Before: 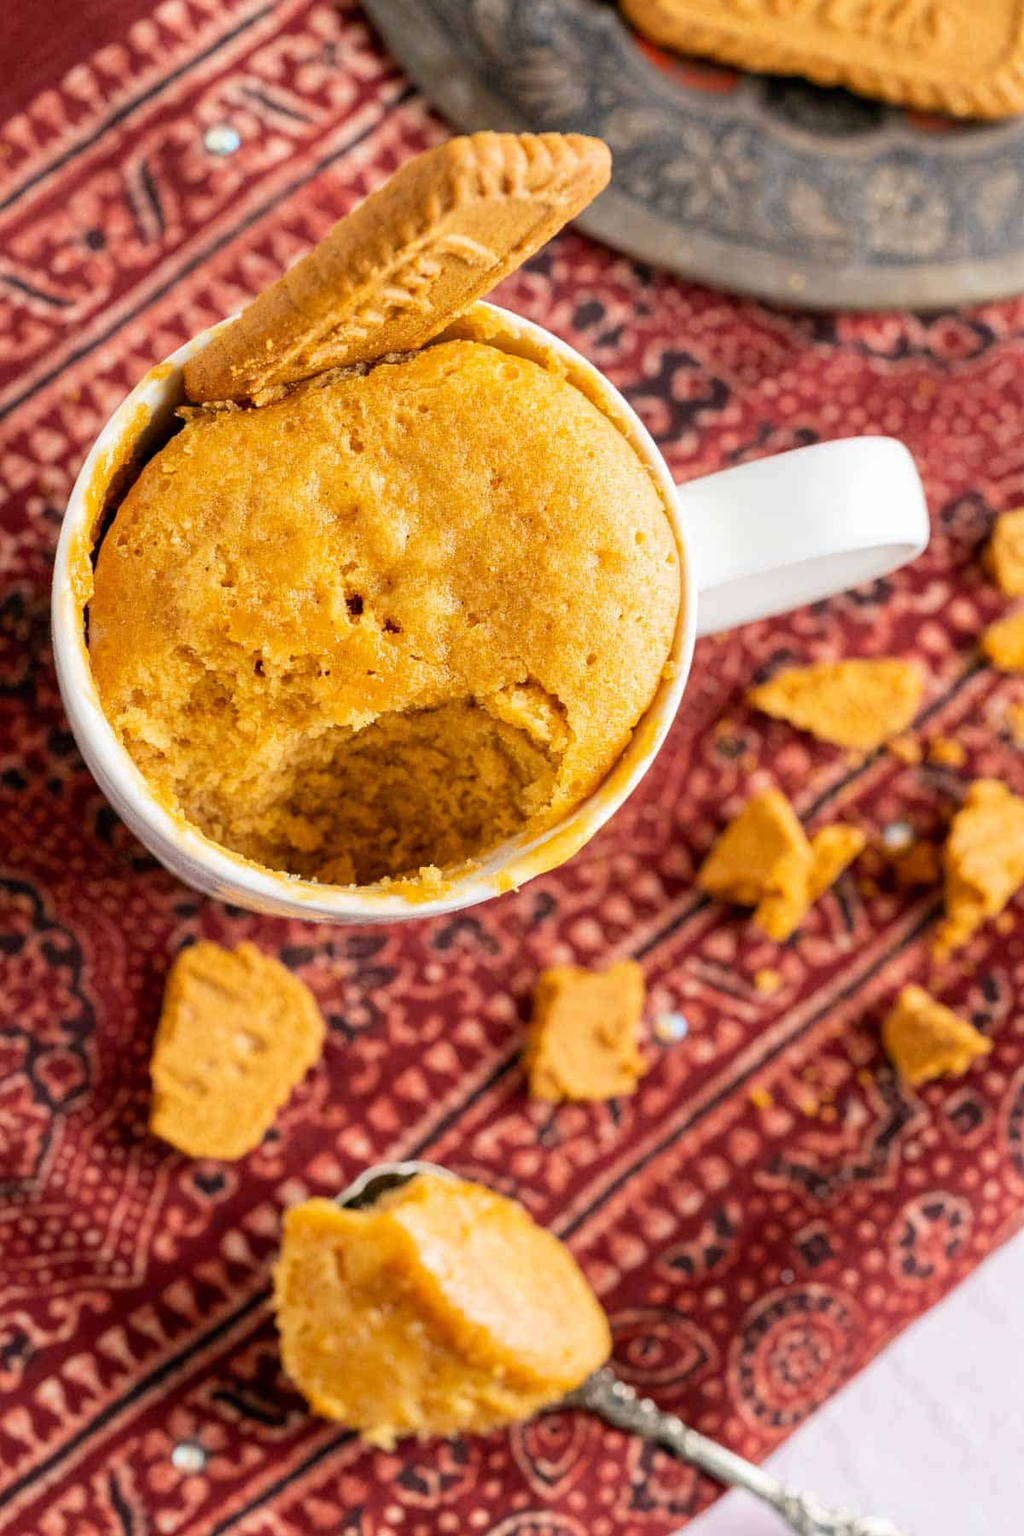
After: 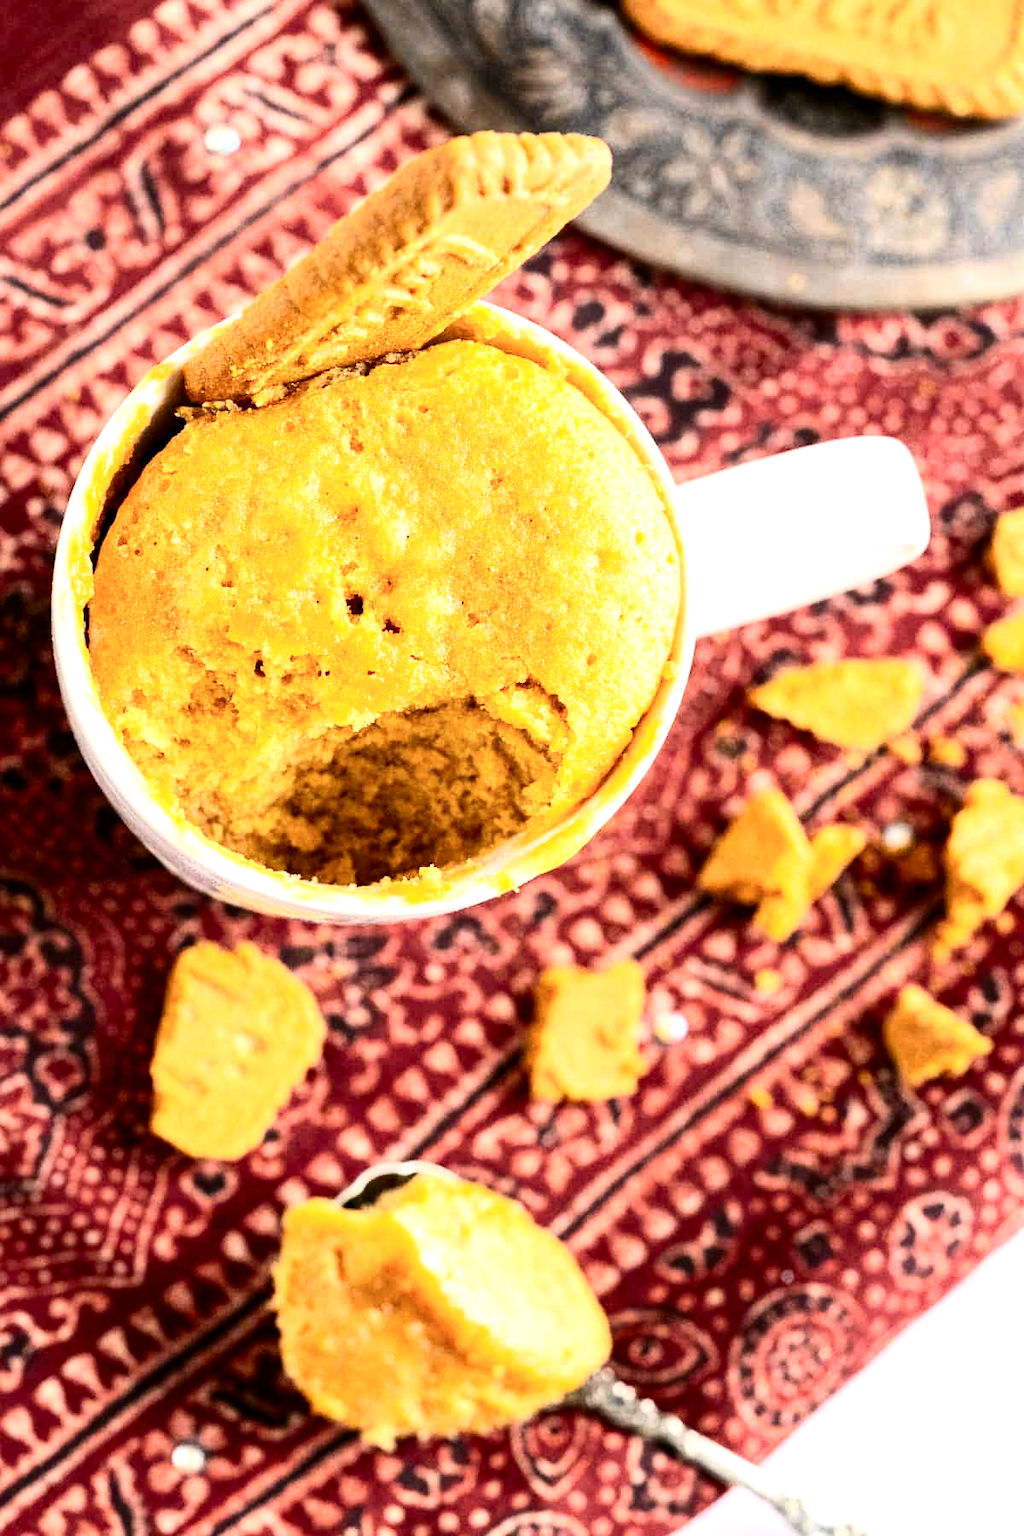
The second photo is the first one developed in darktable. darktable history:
tone equalizer: -8 EV -0.731 EV, -7 EV -0.729 EV, -6 EV -0.621 EV, -5 EV -0.392 EV, -3 EV 0.387 EV, -2 EV 0.6 EV, -1 EV 0.678 EV, +0 EV 0.752 EV
contrast brightness saturation: contrast 0.284
